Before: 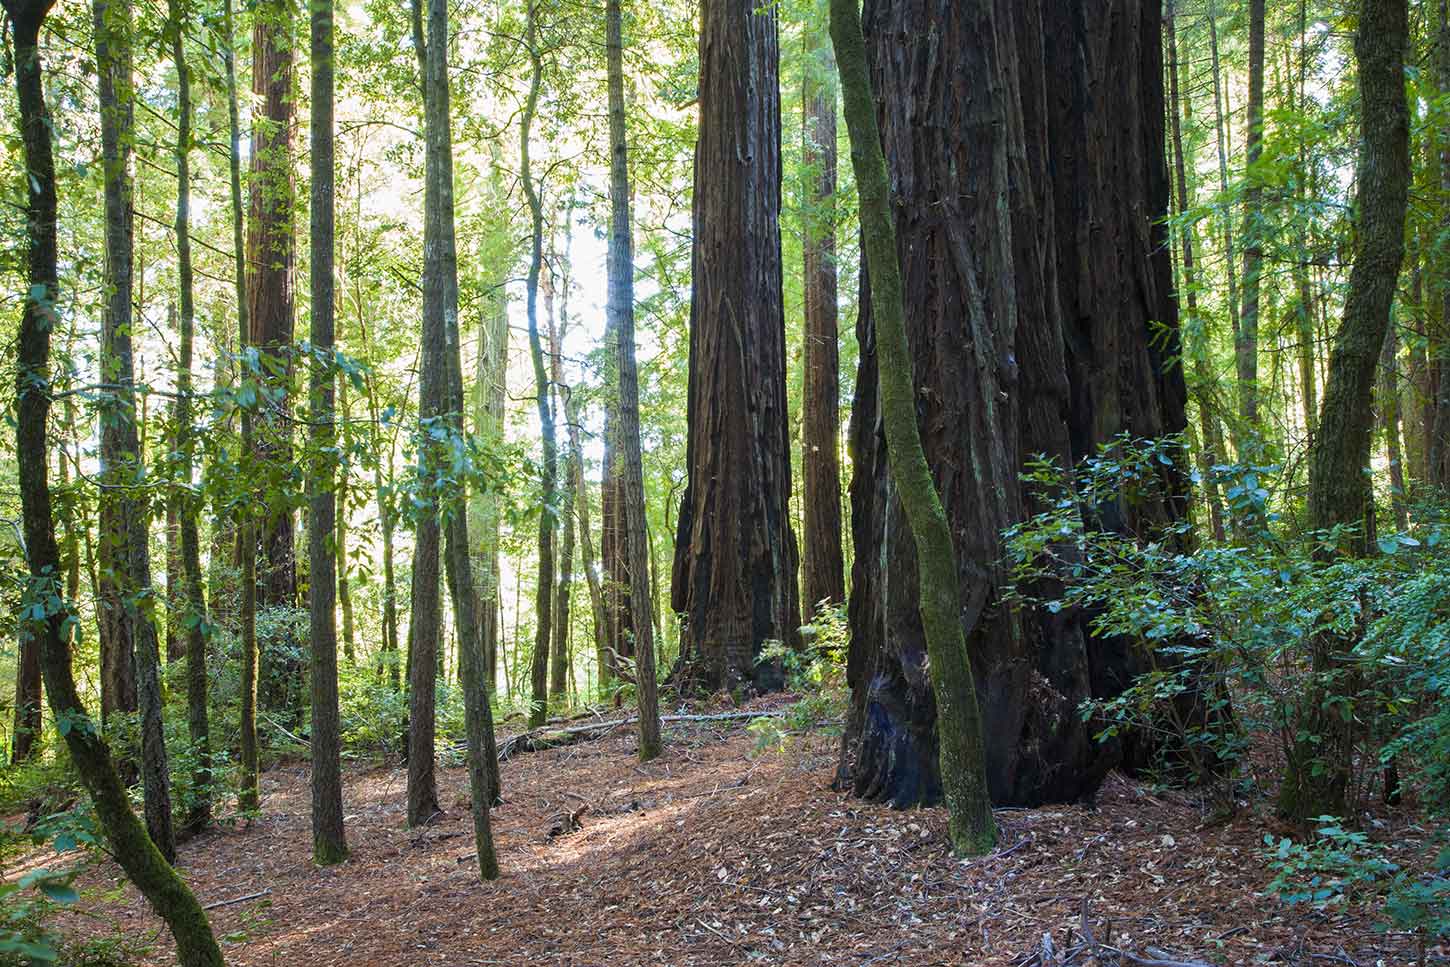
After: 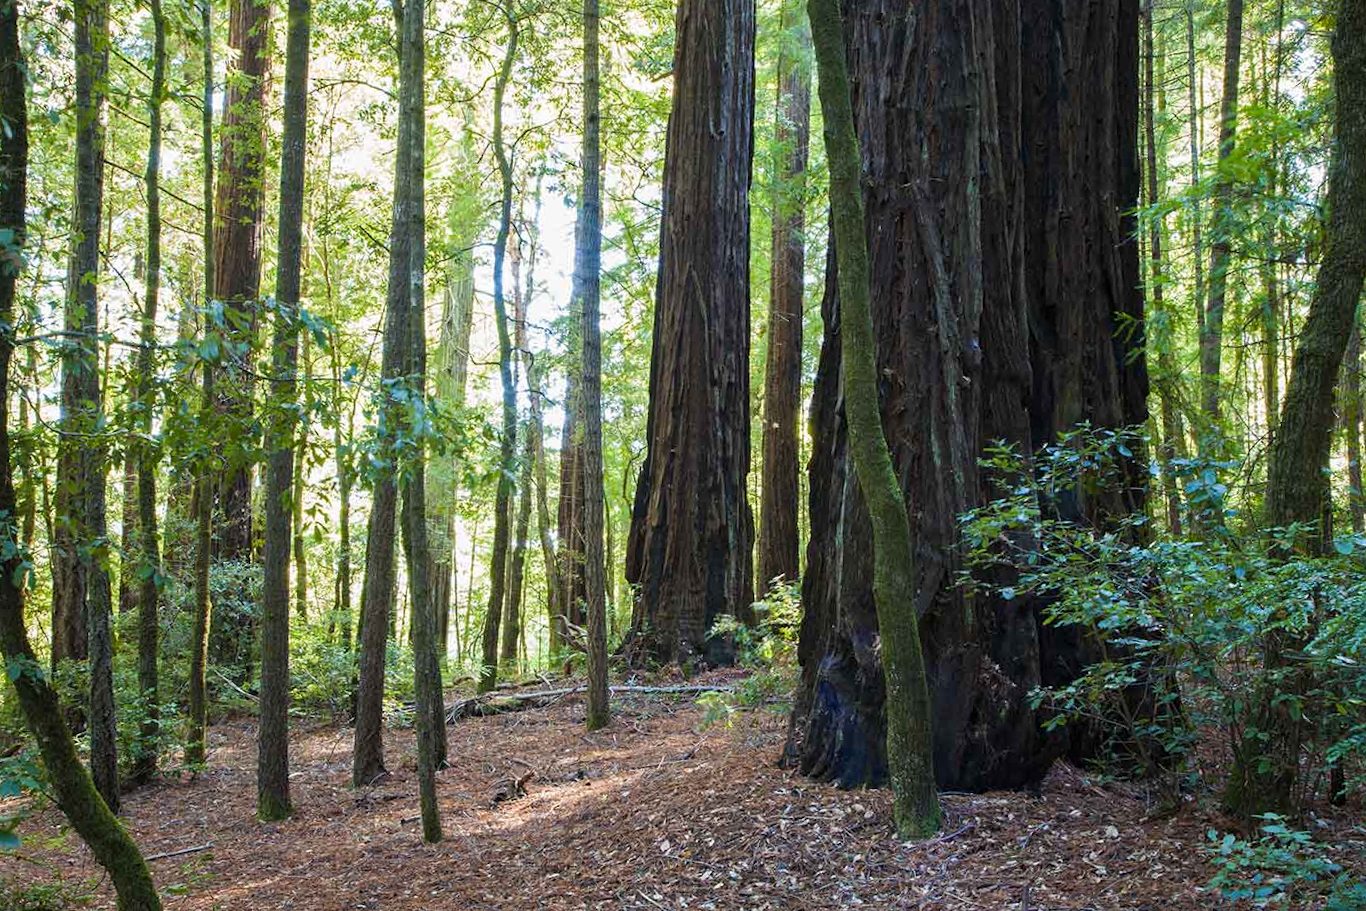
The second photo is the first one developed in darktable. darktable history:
haze removal: adaptive false
crop and rotate: angle -2.38°
